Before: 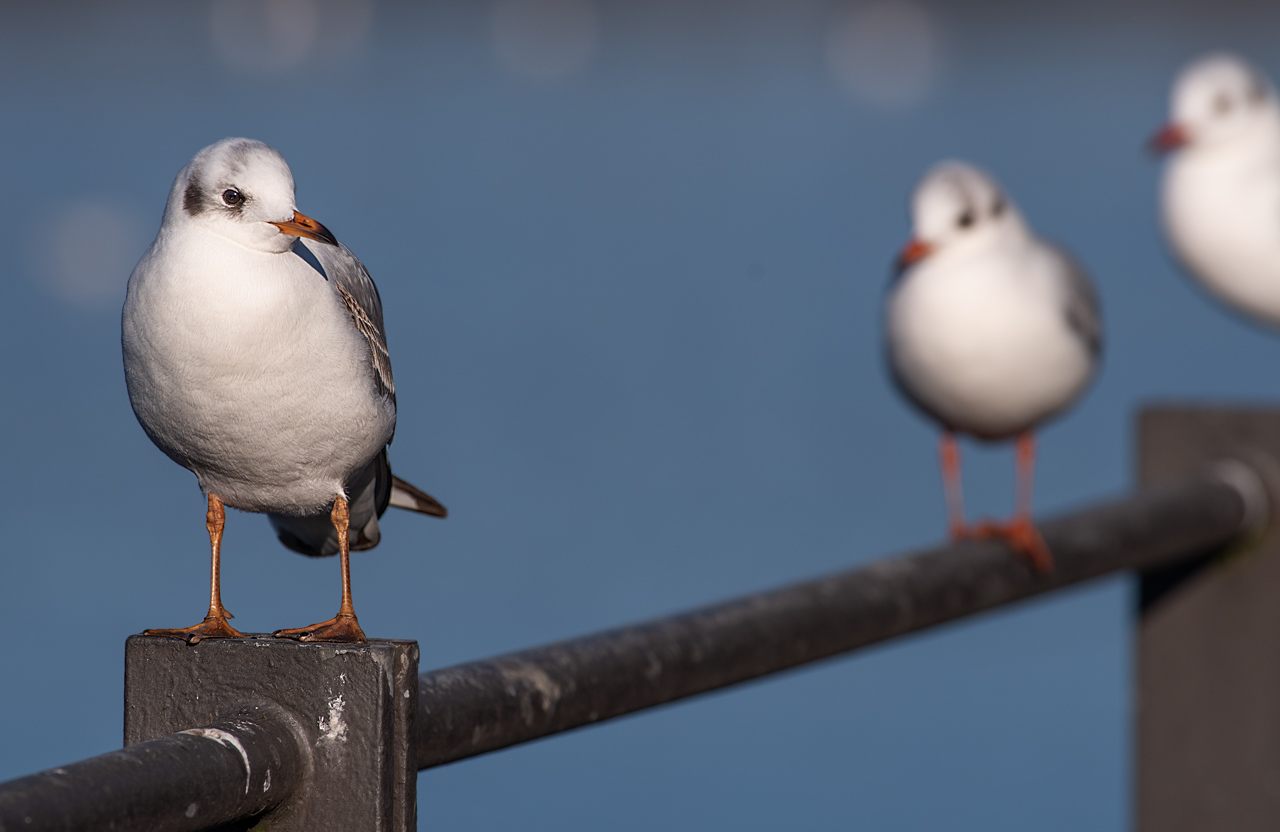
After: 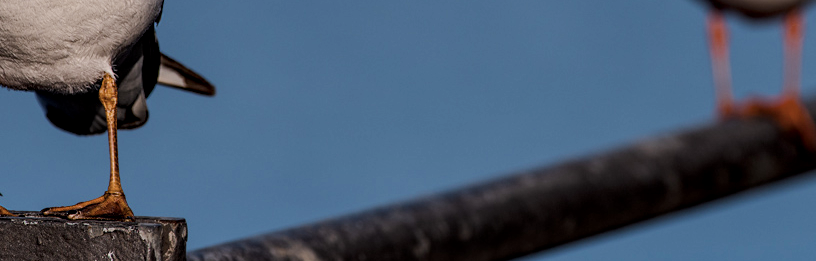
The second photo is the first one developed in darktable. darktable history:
color correction: highlights b* -0.003, saturation 0.788
filmic rgb: black relative exposure -7.65 EV, white relative exposure 4.56 EV, hardness 3.61, color science v6 (2022)
local contrast: on, module defaults
tone equalizer: -8 EV -0.401 EV, -7 EV -0.423 EV, -6 EV -0.358 EV, -5 EV -0.227 EV, -3 EV 0.242 EV, -2 EV 0.35 EV, -1 EV 0.409 EV, +0 EV 0.408 EV, edges refinement/feathering 500, mask exposure compensation -1.57 EV, preserve details no
crop: left 18.186%, top 50.775%, right 17.454%, bottom 16.813%
color balance rgb: linear chroma grading › global chroma 19.795%, perceptual saturation grading › global saturation 27.035%, perceptual saturation grading › highlights -28.08%, perceptual saturation grading › mid-tones 15.649%, perceptual saturation grading › shadows 34.099%
shadows and highlights: shadows 9.71, white point adjustment 1.08, highlights -40.26
